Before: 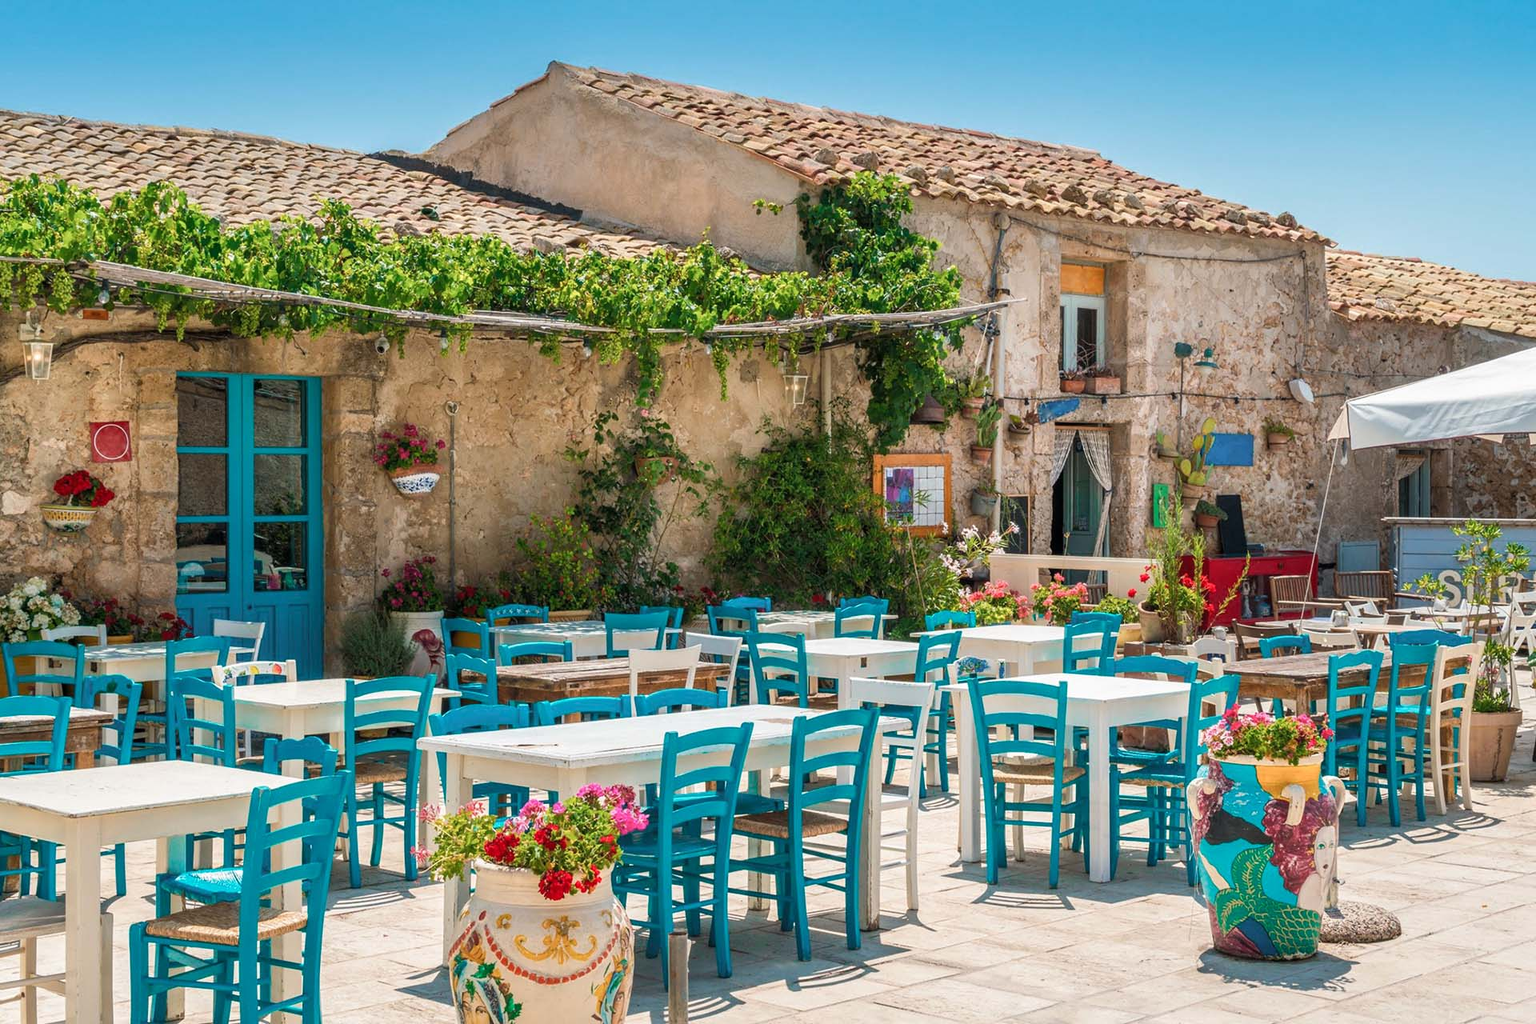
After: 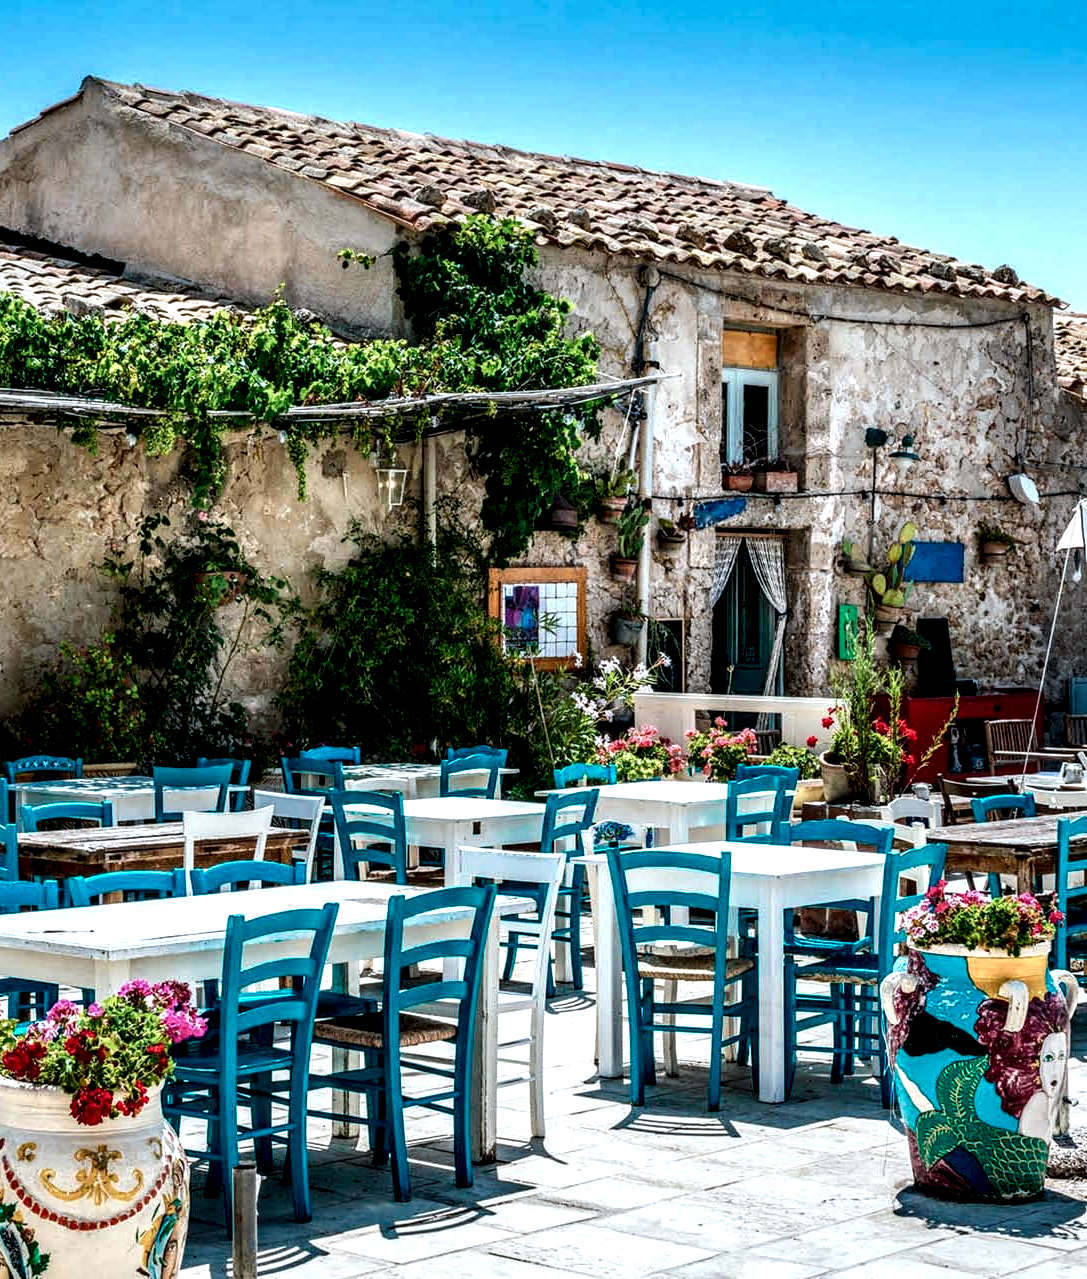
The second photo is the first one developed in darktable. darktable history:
tone equalizer: on, module defaults
crop: left 31.458%, top 0%, right 11.876%
color calibration: illuminant F (fluorescent), F source F9 (Cool White Deluxe 4150 K) – high CRI, x 0.374, y 0.373, temperature 4158.34 K
local contrast: shadows 185%, detail 225%
